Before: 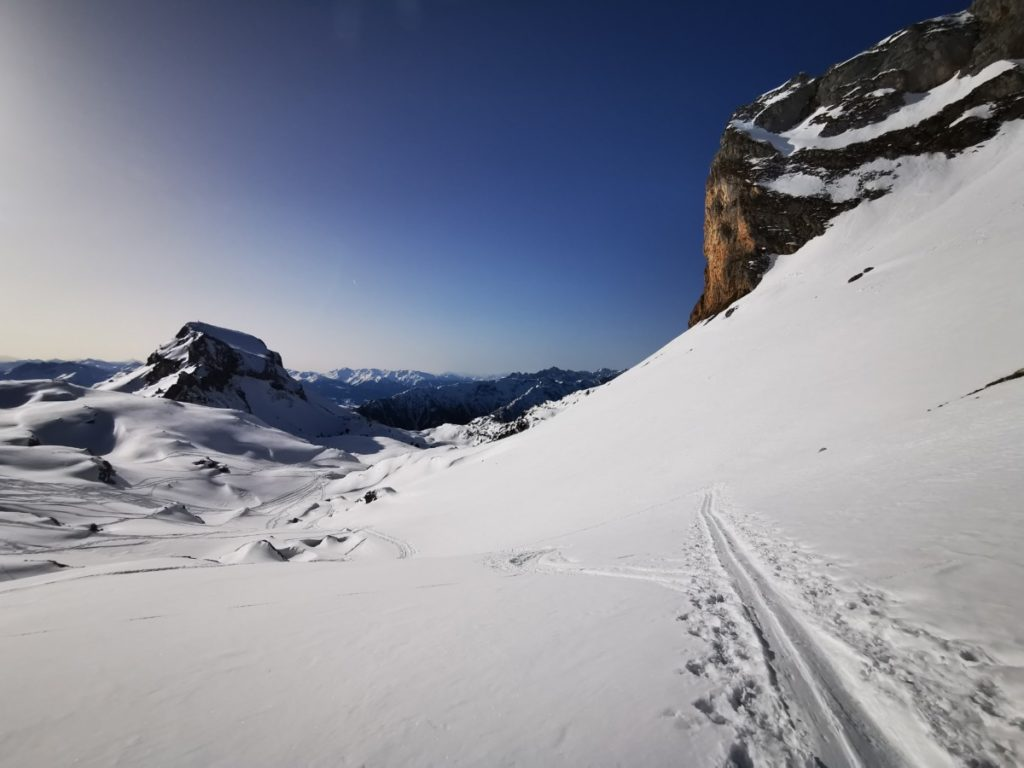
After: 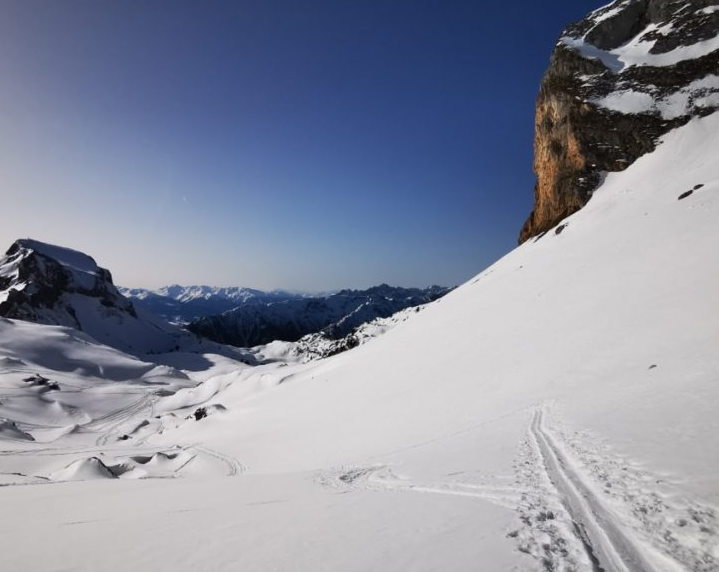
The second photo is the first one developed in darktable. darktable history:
crop and rotate: left 16.673%, top 10.833%, right 13.033%, bottom 14.674%
